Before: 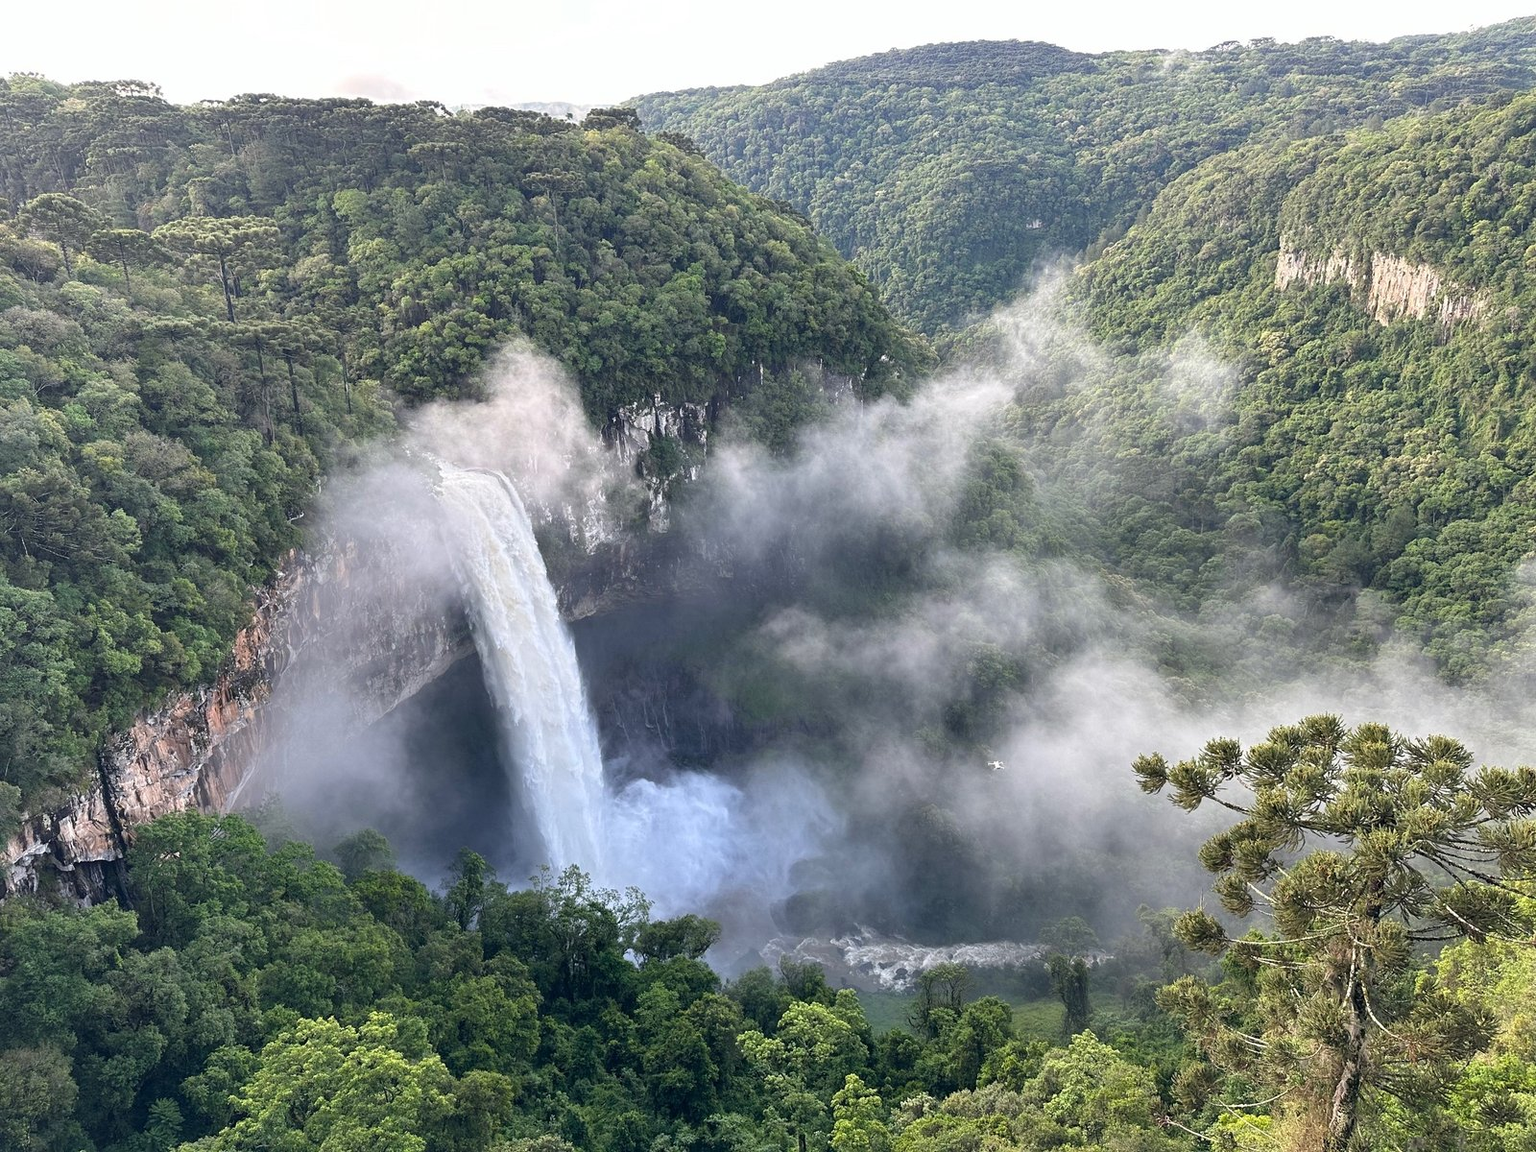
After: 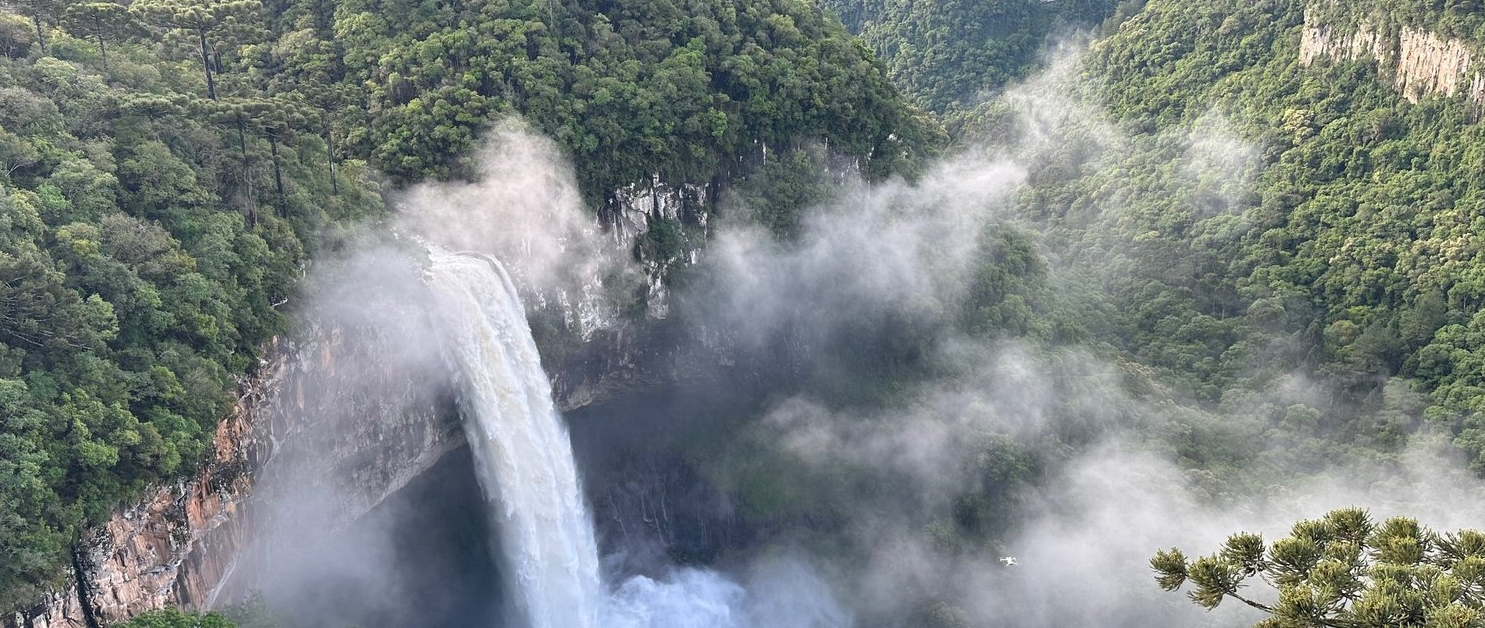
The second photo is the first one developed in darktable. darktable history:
crop: left 1.831%, top 19.684%, right 5.309%, bottom 27.967%
